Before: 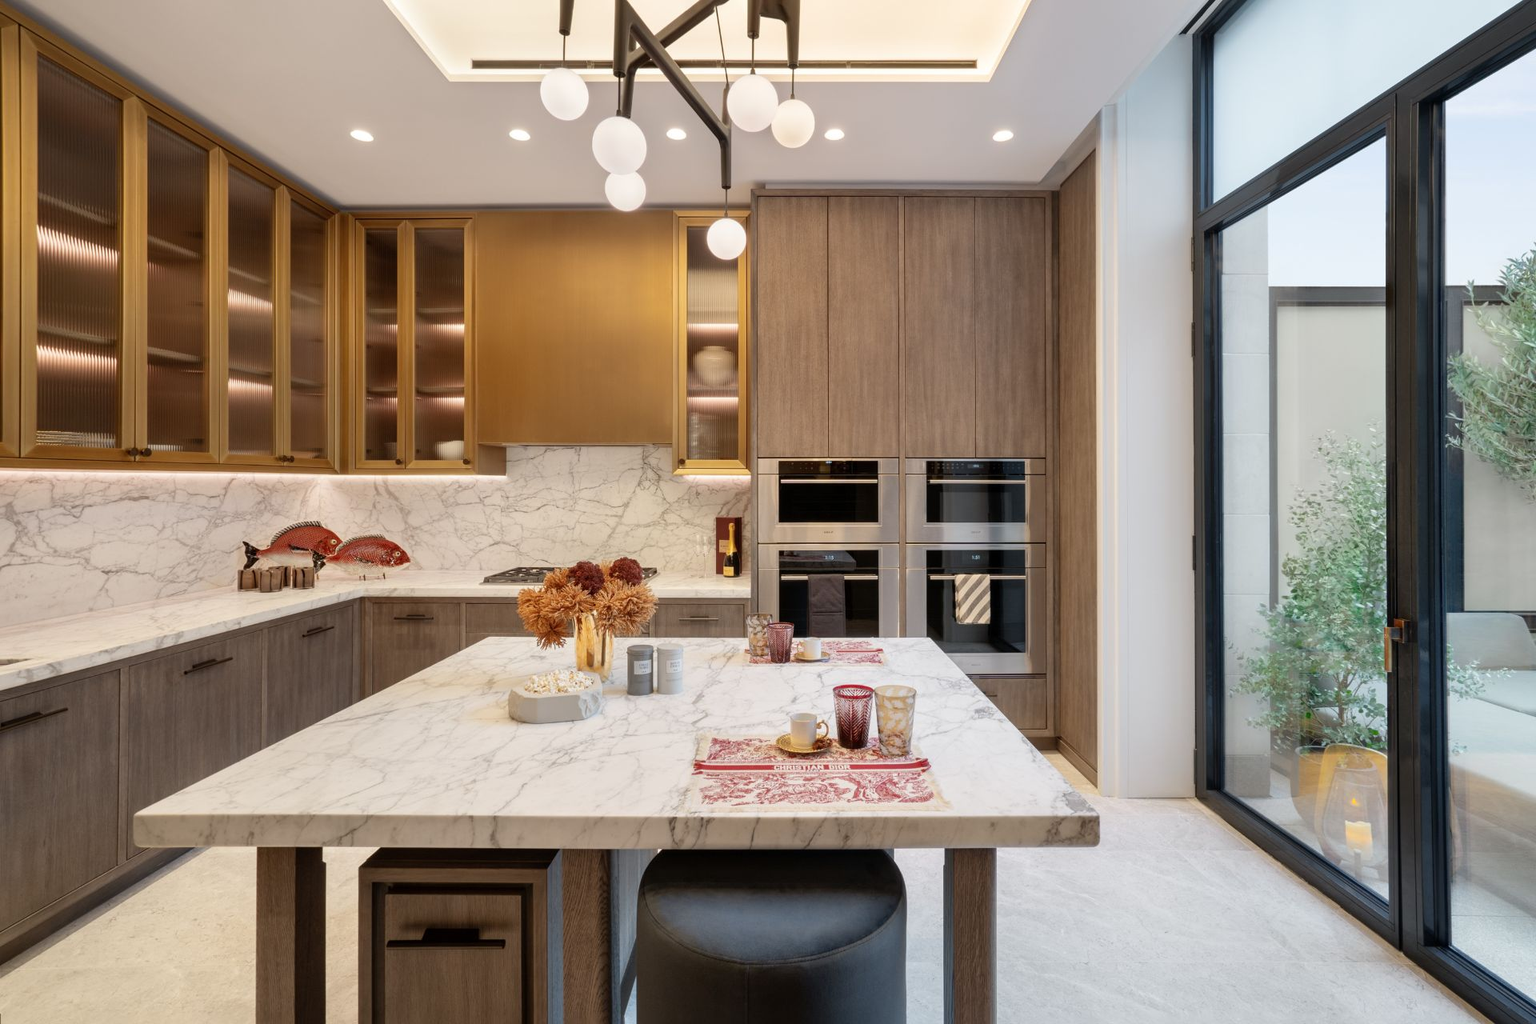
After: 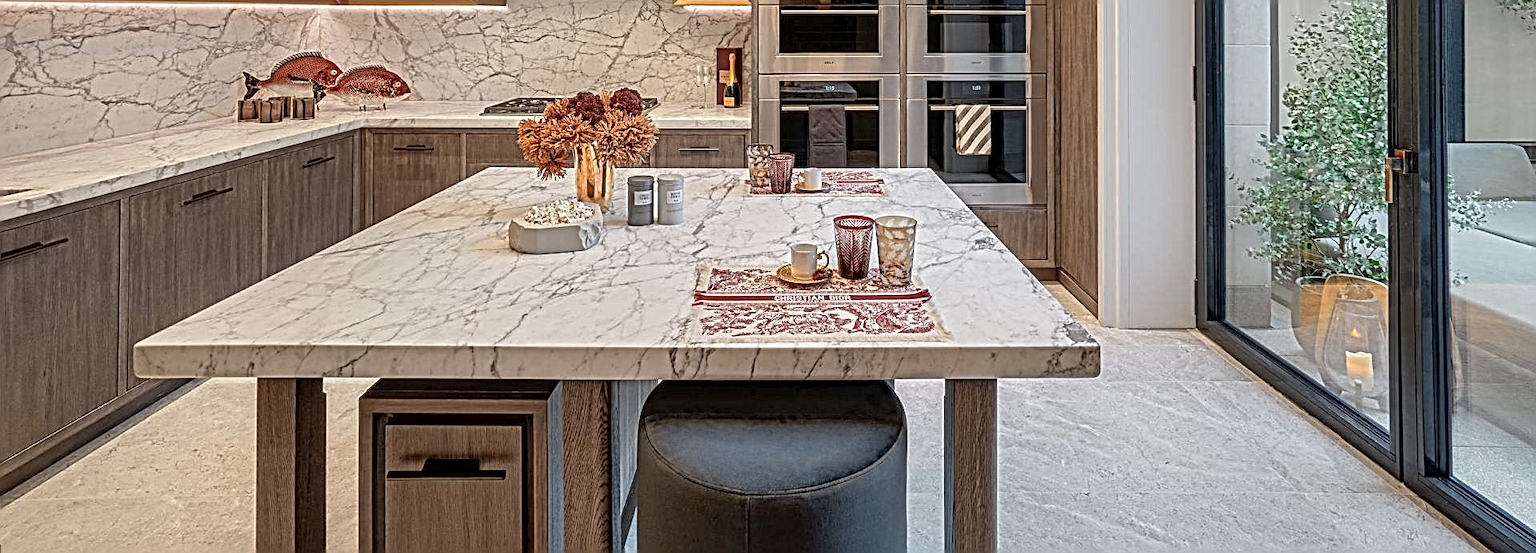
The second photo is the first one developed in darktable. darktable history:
sharpen: on, module defaults
crop and rotate: top 45.928%, right 0.023%
shadows and highlights: on, module defaults
local contrast: mode bilateral grid, contrast 19, coarseness 4, detail 298%, midtone range 0.2
color zones: curves: ch1 [(0, 0.455) (0.063, 0.455) (0.286, 0.495) (0.429, 0.5) (0.571, 0.5) (0.714, 0.5) (0.857, 0.5) (1, 0.455)]; ch2 [(0, 0.532) (0.063, 0.521) (0.233, 0.447) (0.429, 0.489) (0.571, 0.5) (0.714, 0.5) (0.857, 0.5) (1, 0.532)]
